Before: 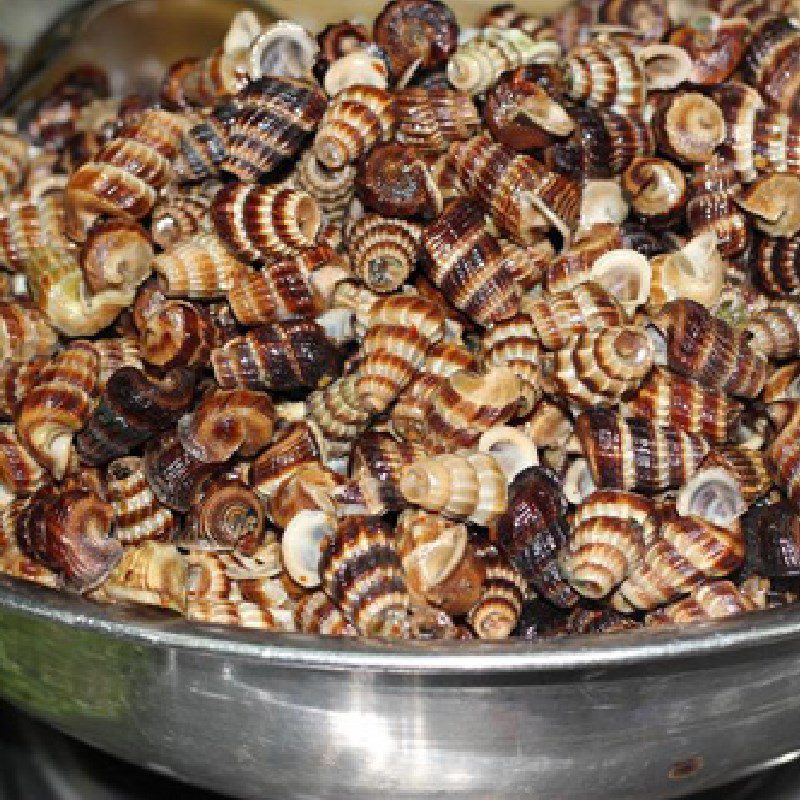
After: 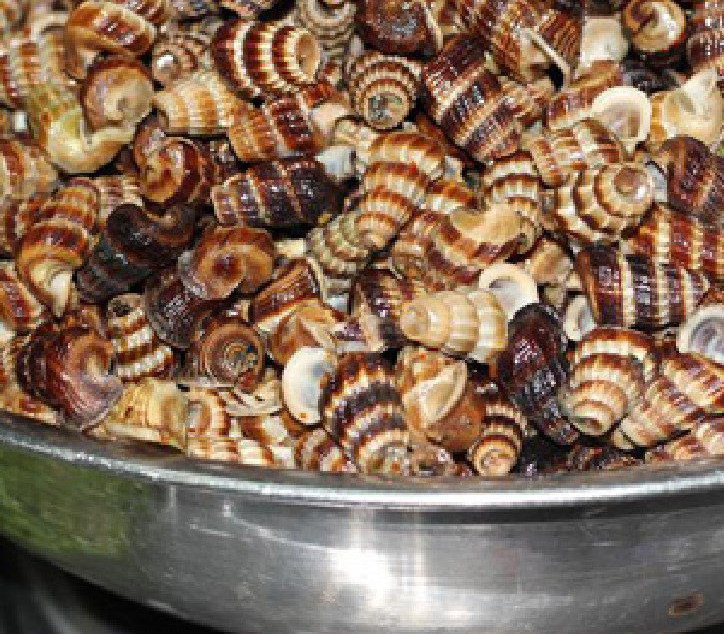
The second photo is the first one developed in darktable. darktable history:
crop: top 20.421%, right 9.405%, bottom 0.248%
